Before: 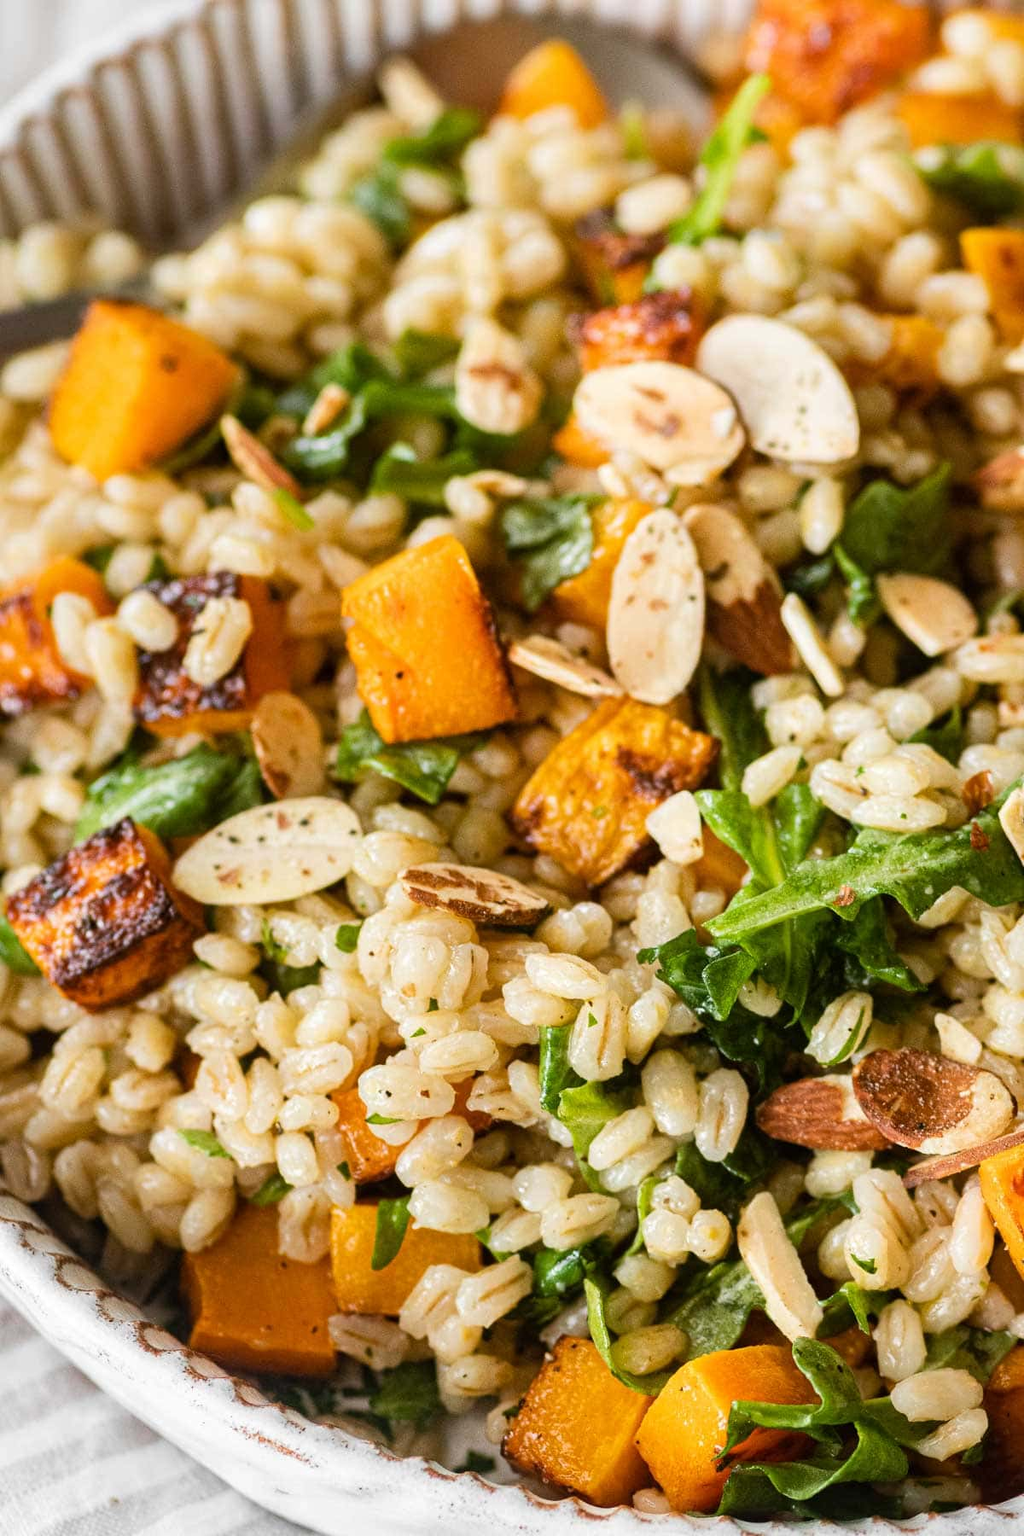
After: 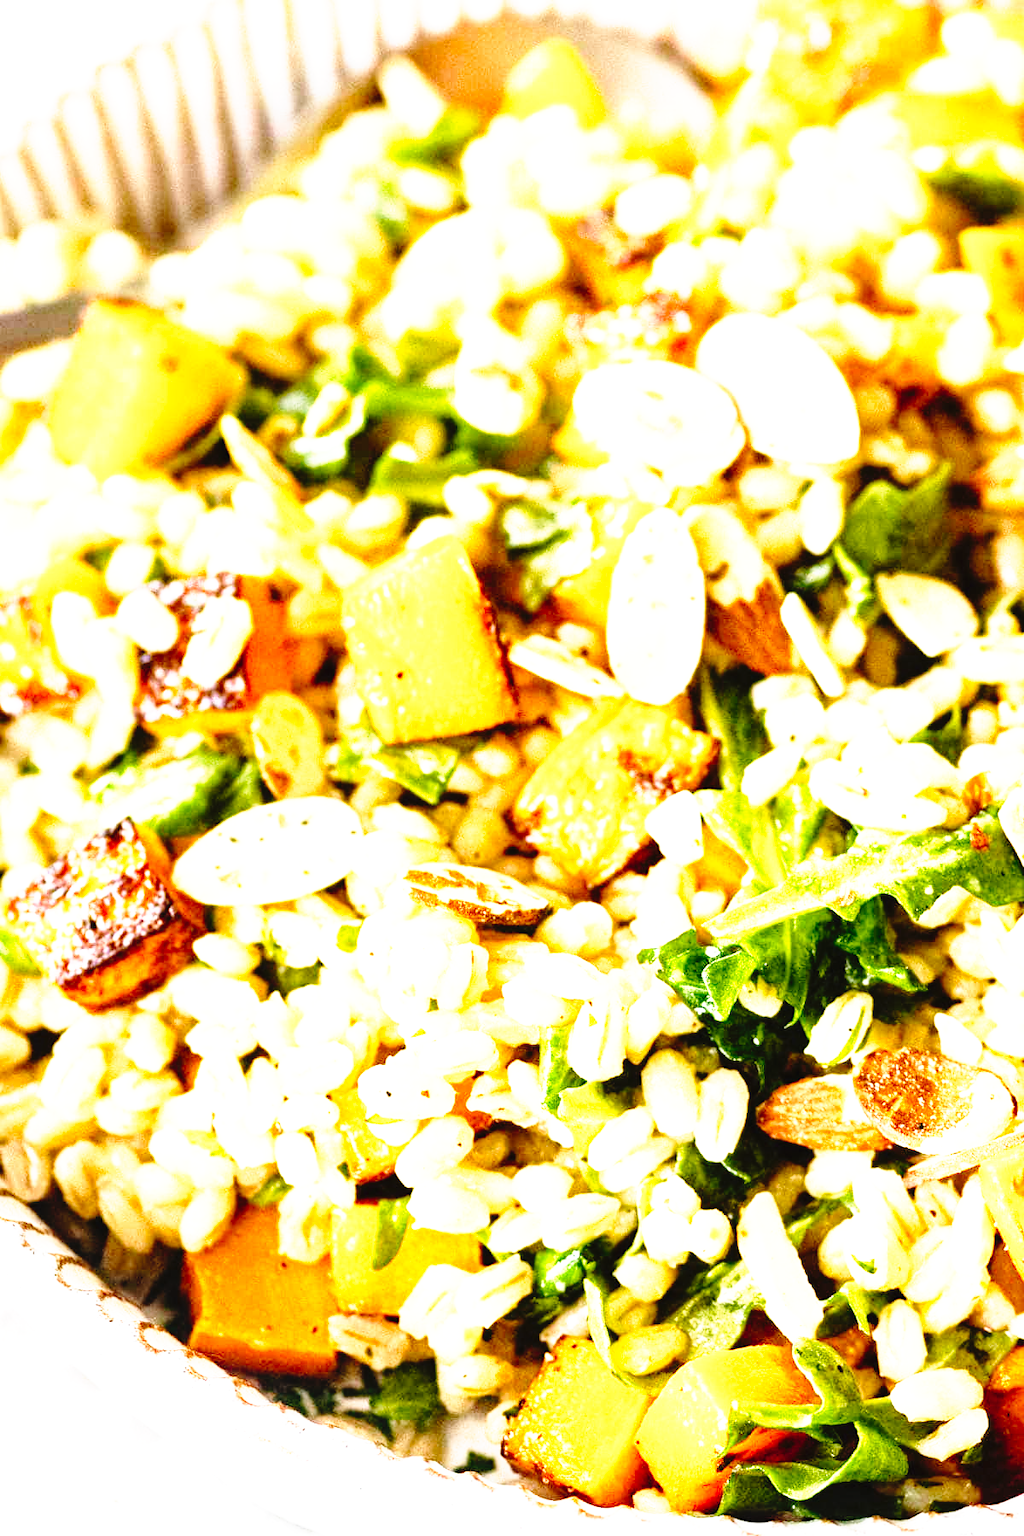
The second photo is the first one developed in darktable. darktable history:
base curve: curves: ch0 [(0, 0) (0.028, 0.03) (0.121, 0.232) (0.46, 0.748) (0.859, 0.968) (1, 1)], preserve colors none
exposure: black level correction 0, exposure 1.2 EV, compensate exposure bias true, compensate highlight preservation false
tone curve: curves: ch0 [(0, 0) (0.003, 0.023) (0.011, 0.024) (0.025, 0.028) (0.044, 0.035) (0.069, 0.043) (0.1, 0.052) (0.136, 0.063) (0.177, 0.094) (0.224, 0.145) (0.277, 0.209) (0.335, 0.281) (0.399, 0.364) (0.468, 0.453) (0.543, 0.553) (0.623, 0.66) (0.709, 0.767) (0.801, 0.88) (0.898, 0.968) (1, 1)], preserve colors none
